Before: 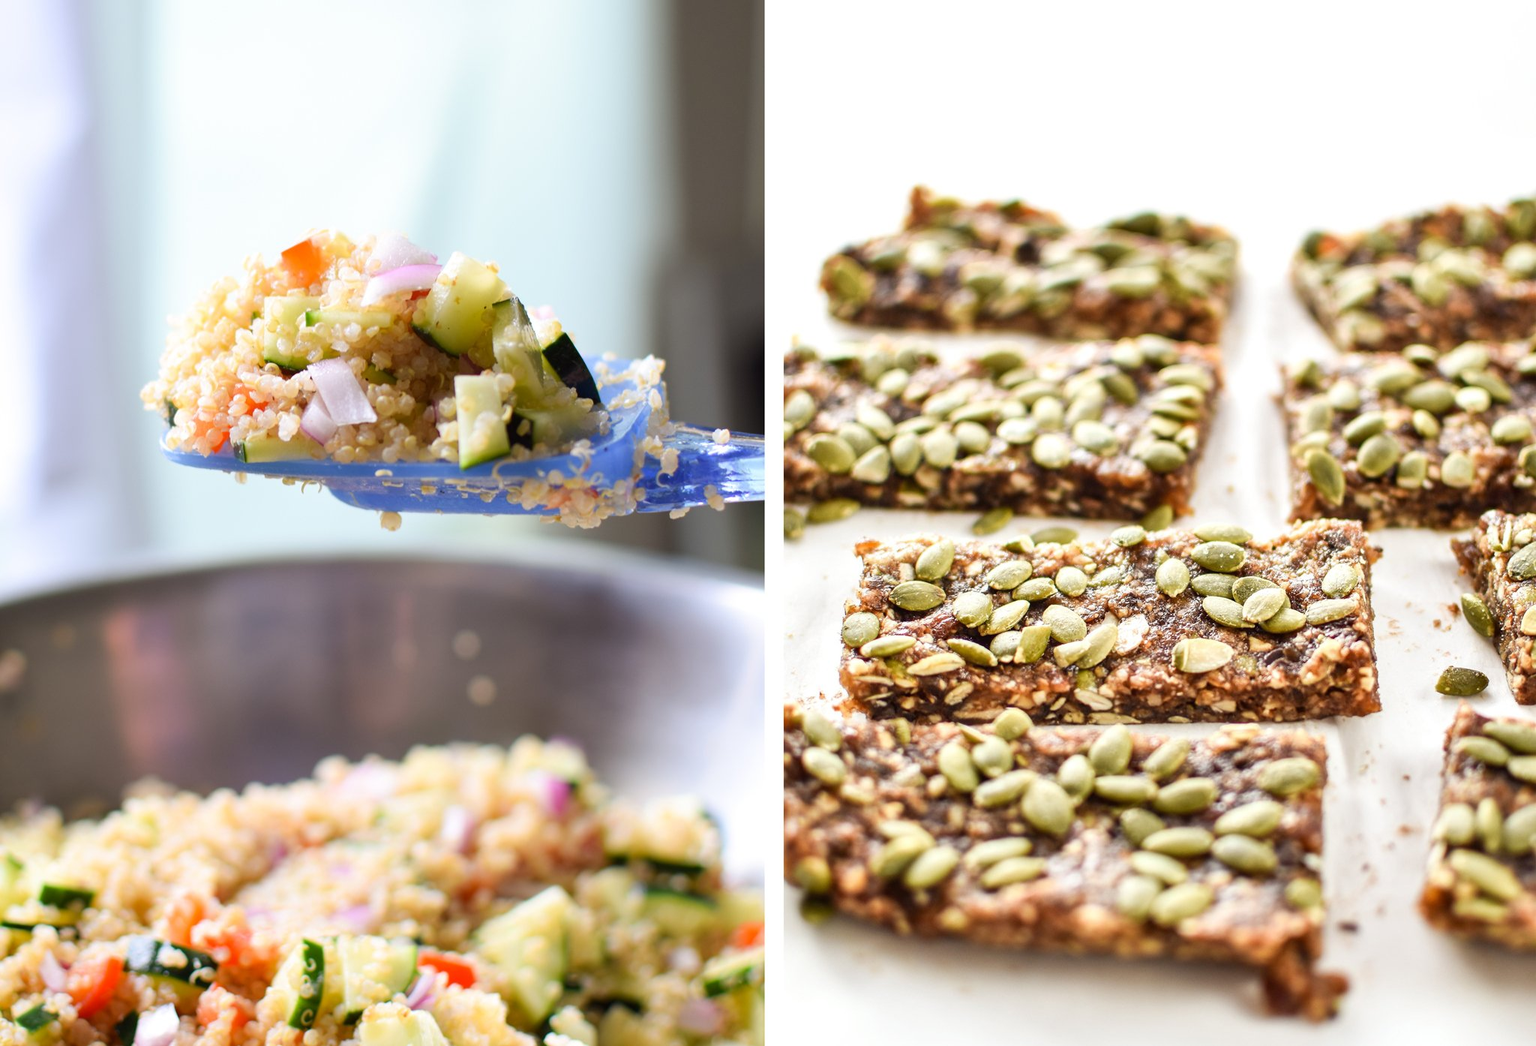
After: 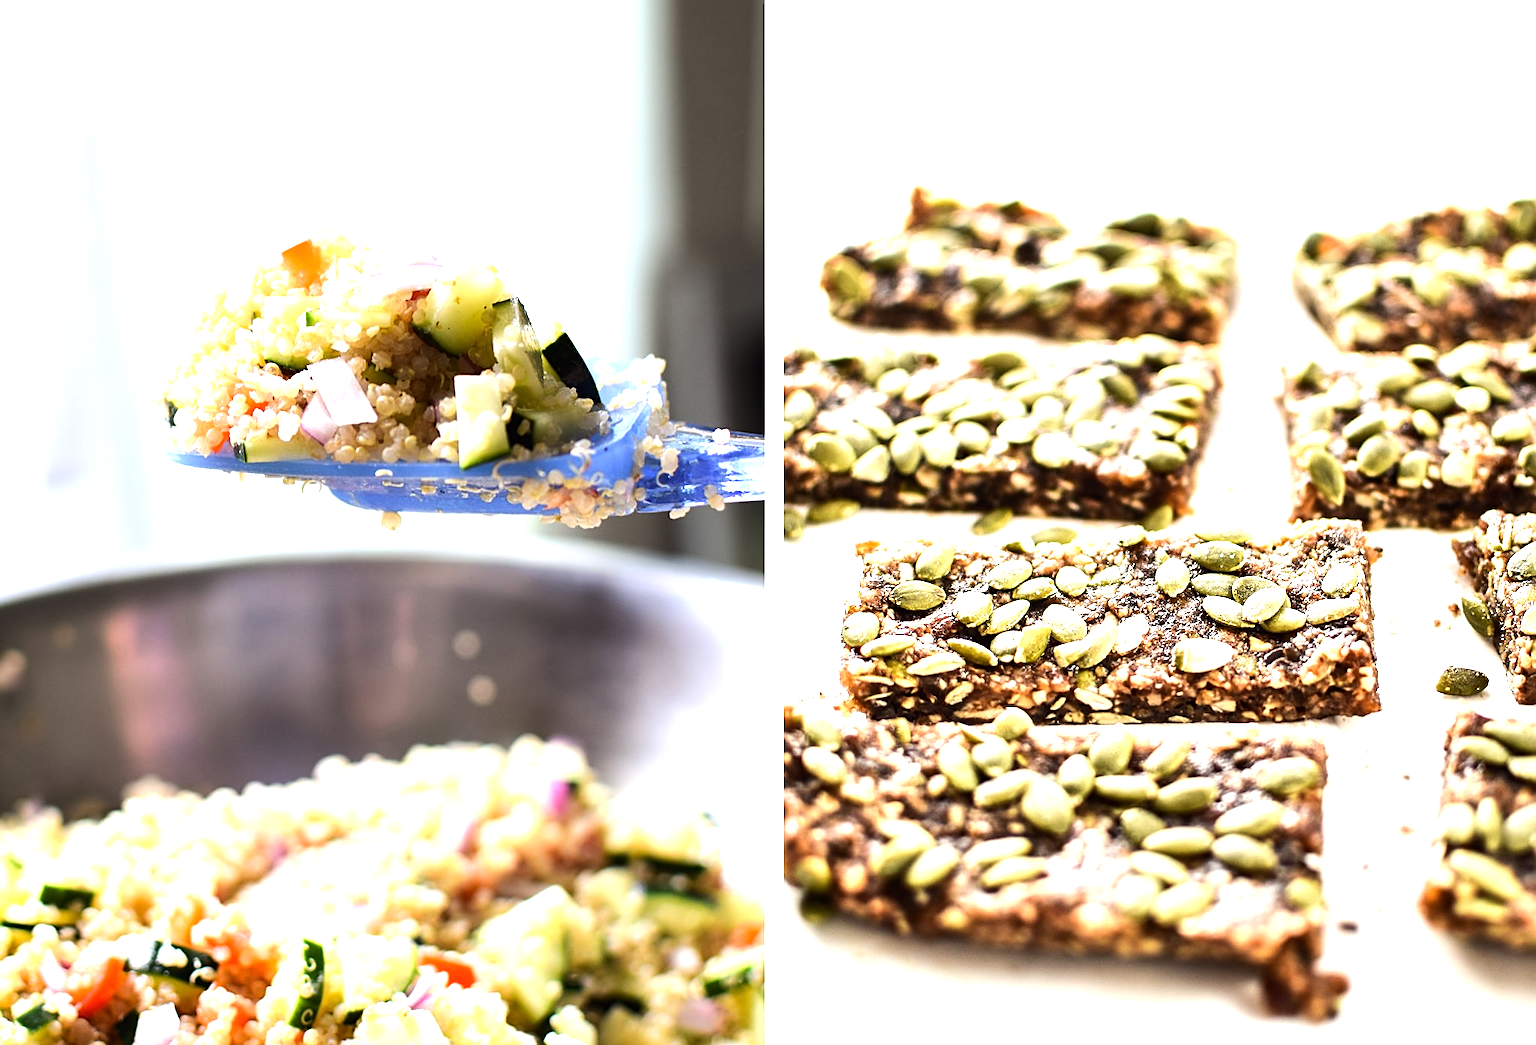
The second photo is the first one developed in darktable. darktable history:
sharpen: on, module defaults
tone equalizer: -8 EV -1.08 EV, -7 EV -1.01 EV, -6 EV -0.867 EV, -5 EV -0.578 EV, -3 EV 0.578 EV, -2 EV 0.867 EV, -1 EV 1.01 EV, +0 EV 1.08 EV, edges refinement/feathering 500, mask exposure compensation -1.57 EV, preserve details no
